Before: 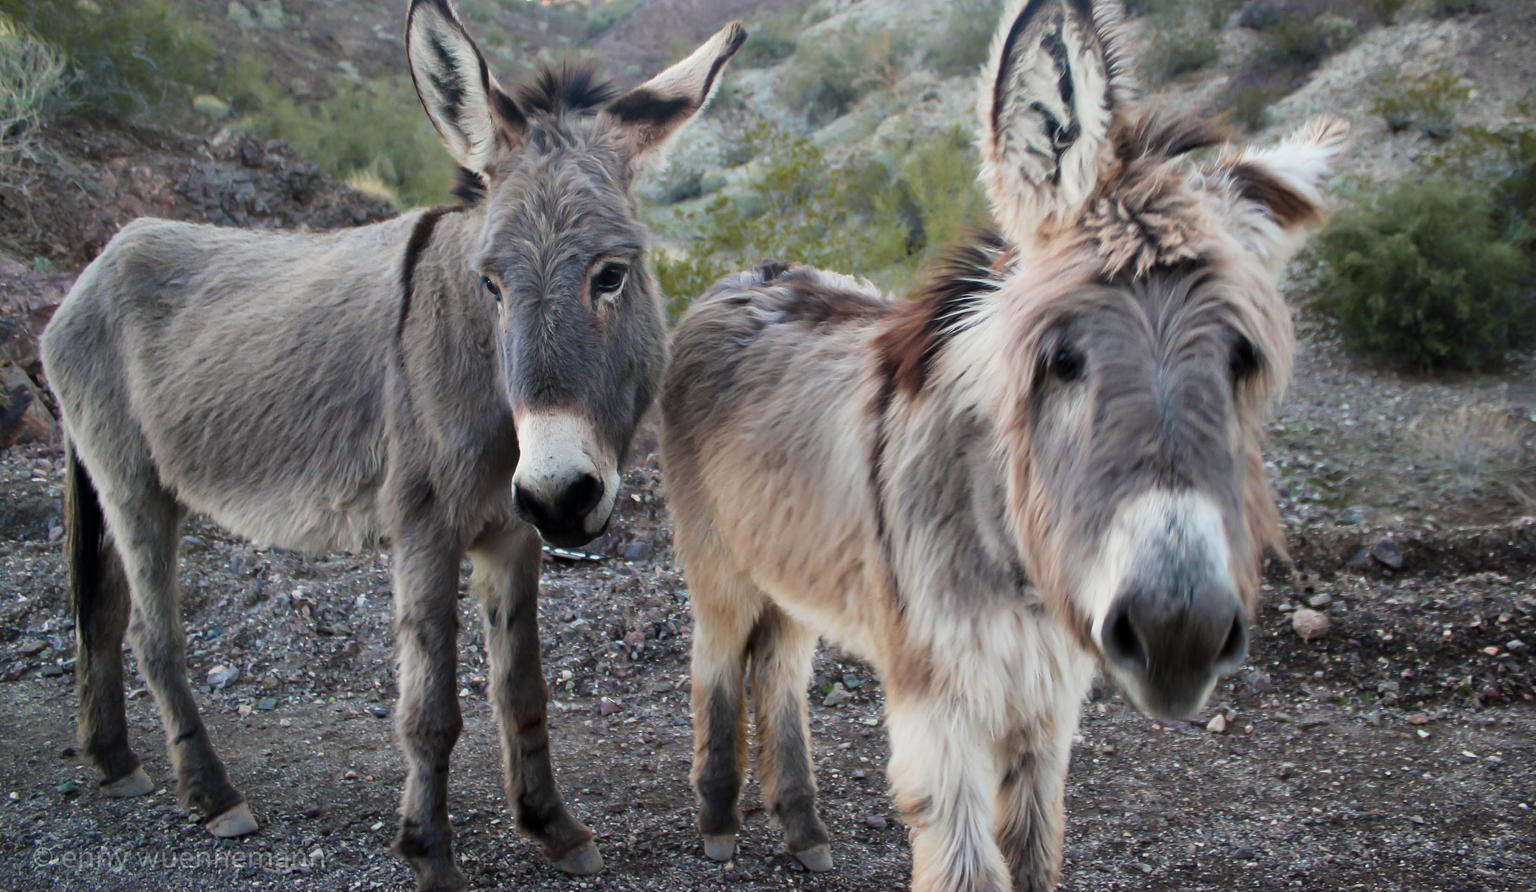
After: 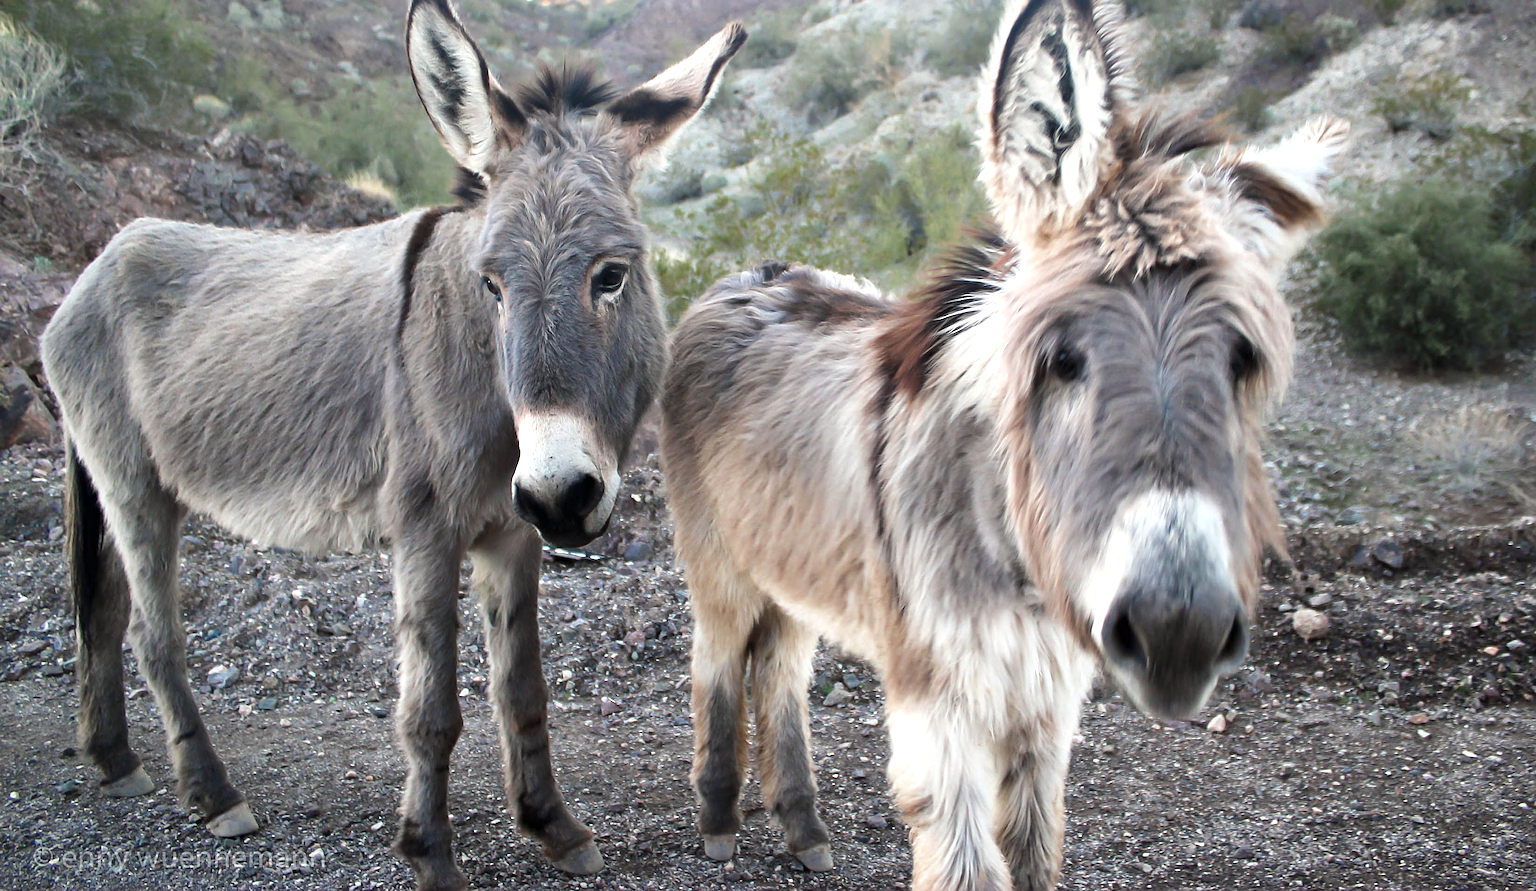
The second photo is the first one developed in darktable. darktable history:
sharpen: on, module defaults
color zones: curves: ch0 [(0, 0.5) (0.125, 0.4) (0.25, 0.5) (0.375, 0.4) (0.5, 0.4) (0.625, 0.35) (0.75, 0.35) (0.875, 0.5)]; ch1 [(0, 0.35) (0.125, 0.45) (0.25, 0.35) (0.375, 0.35) (0.5, 0.35) (0.625, 0.35) (0.75, 0.45) (0.875, 0.35)]; ch2 [(0, 0.6) (0.125, 0.5) (0.25, 0.5) (0.375, 0.6) (0.5, 0.6) (0.625, 0.5) (0.75, 0.5) (0.875, 0.5)]
exposure: exposure 0.74 EV, compensate highlight preservation false
